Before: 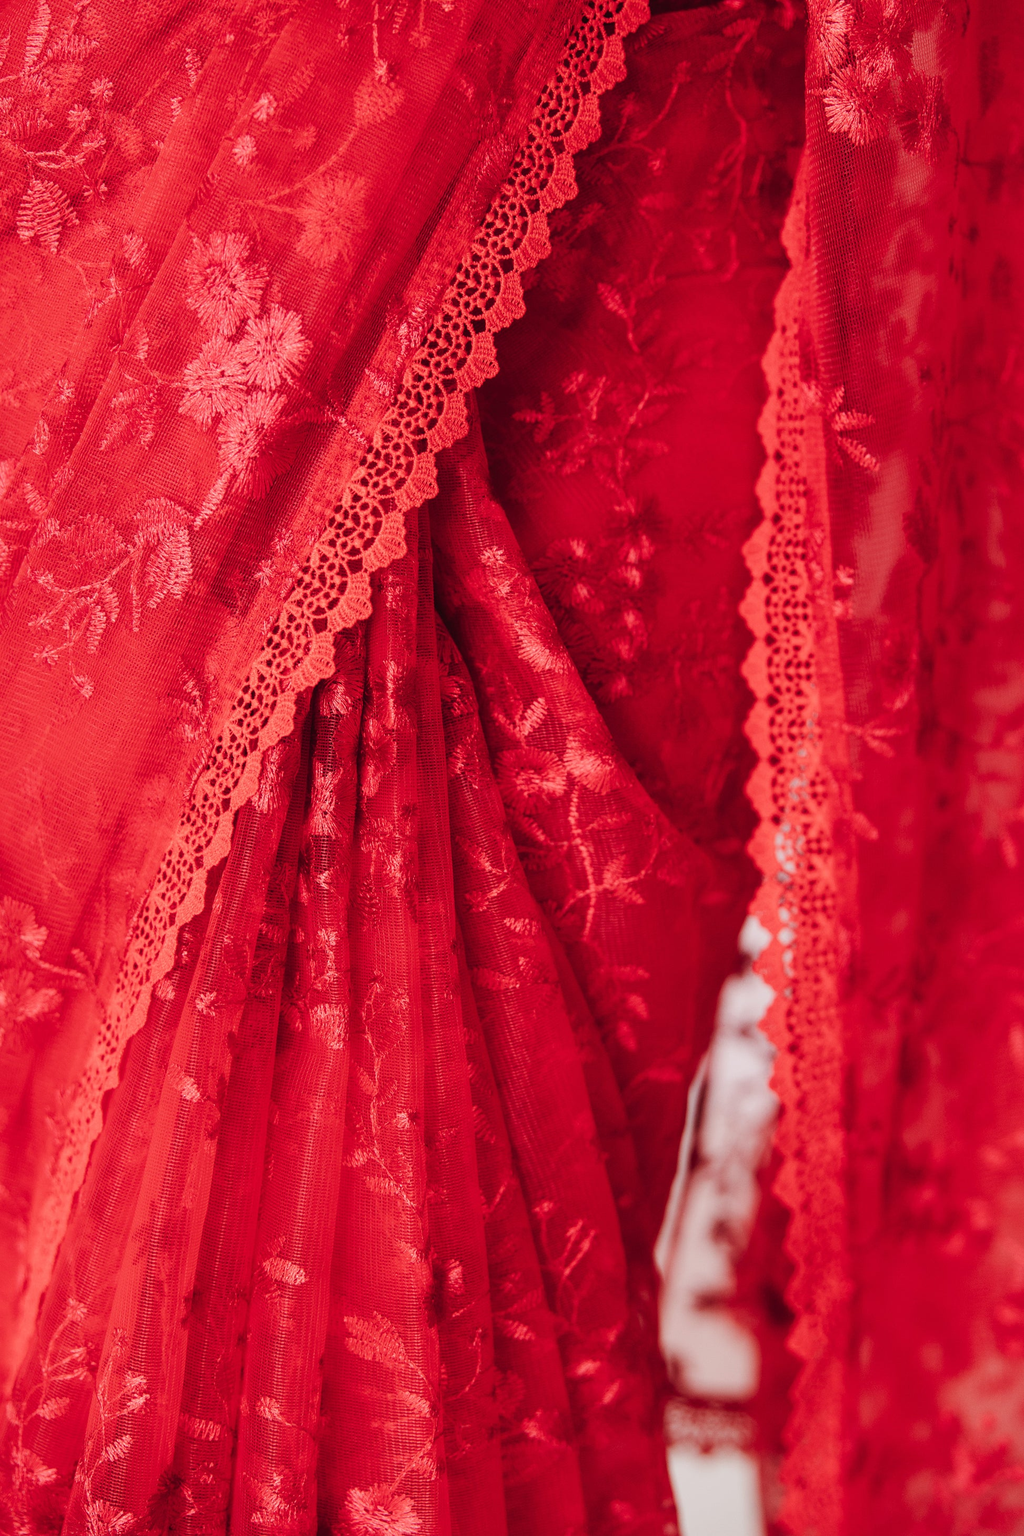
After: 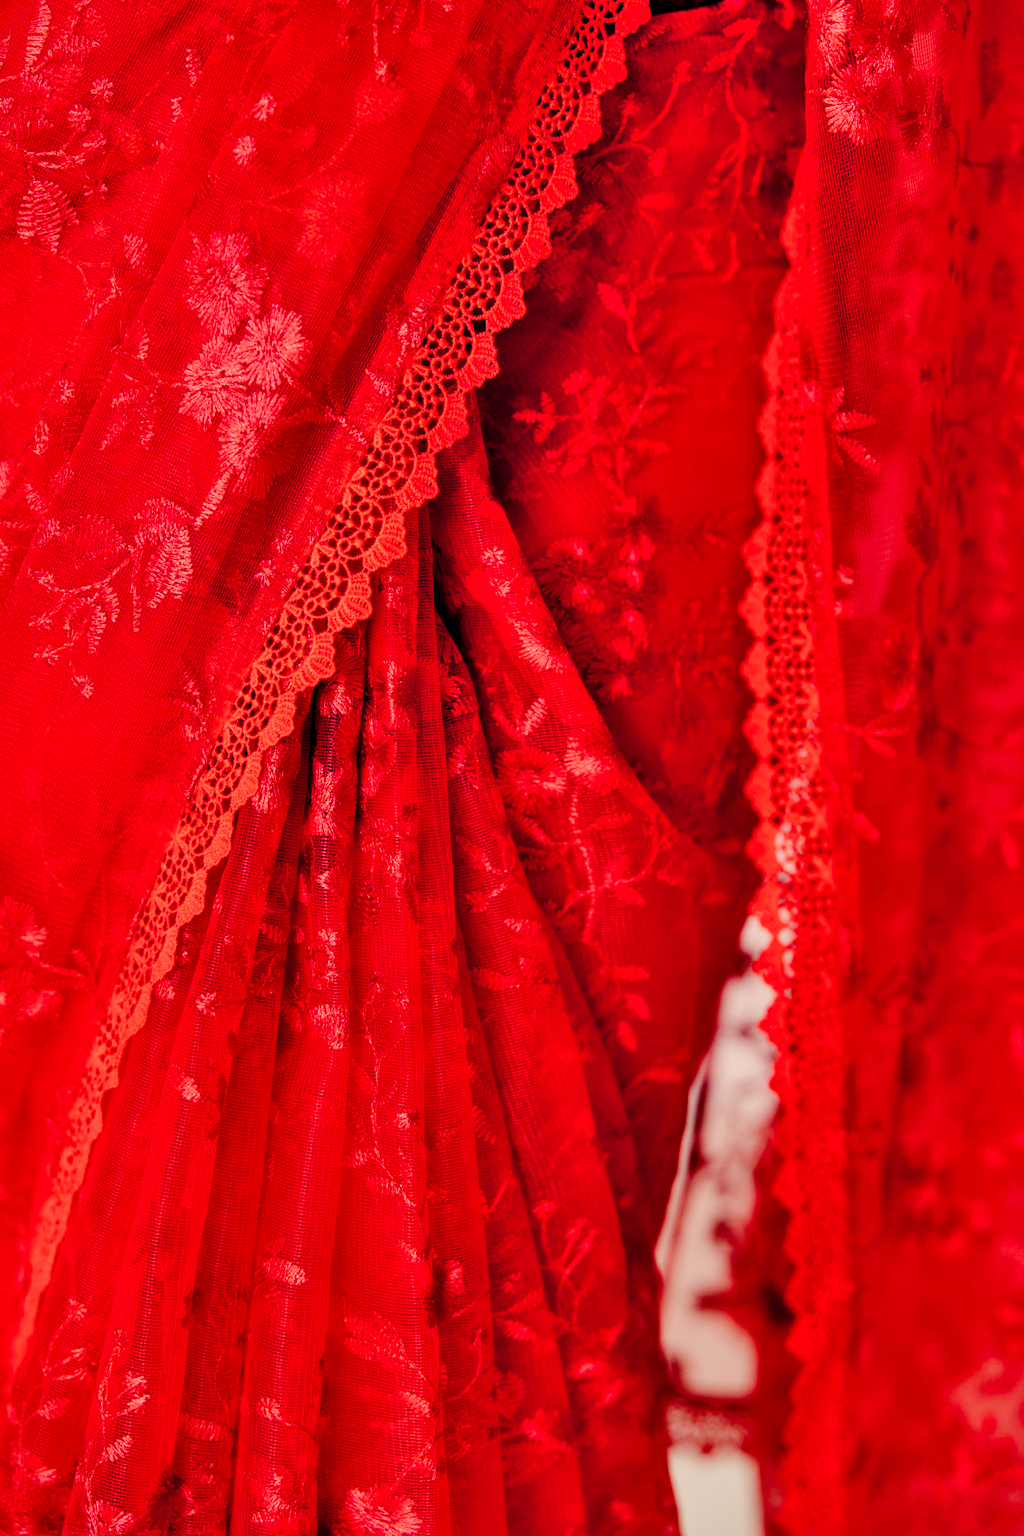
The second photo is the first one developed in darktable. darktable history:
shadows and highlights: shadows 76.39, highlights -60.73, soften with gaussian
color balance rgb: highlights gain › chroma 3.028%, highlights gain › hue 77.8°, global offset › luminance -0.894%, perceptual saturation grading › global saturation 30.692%
